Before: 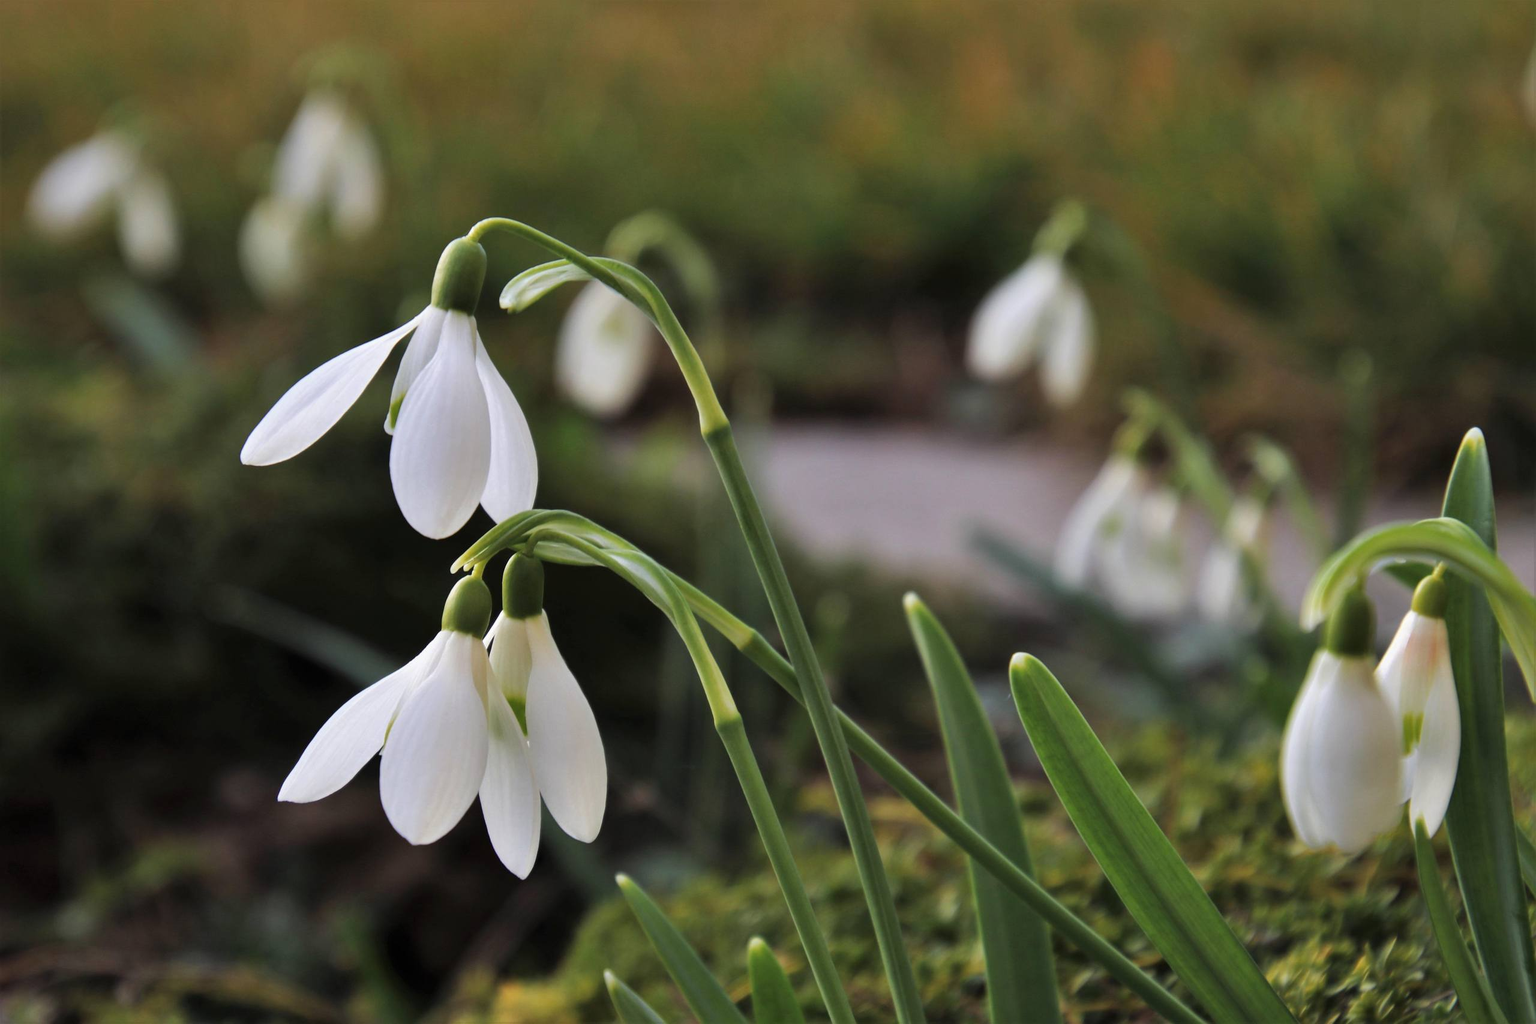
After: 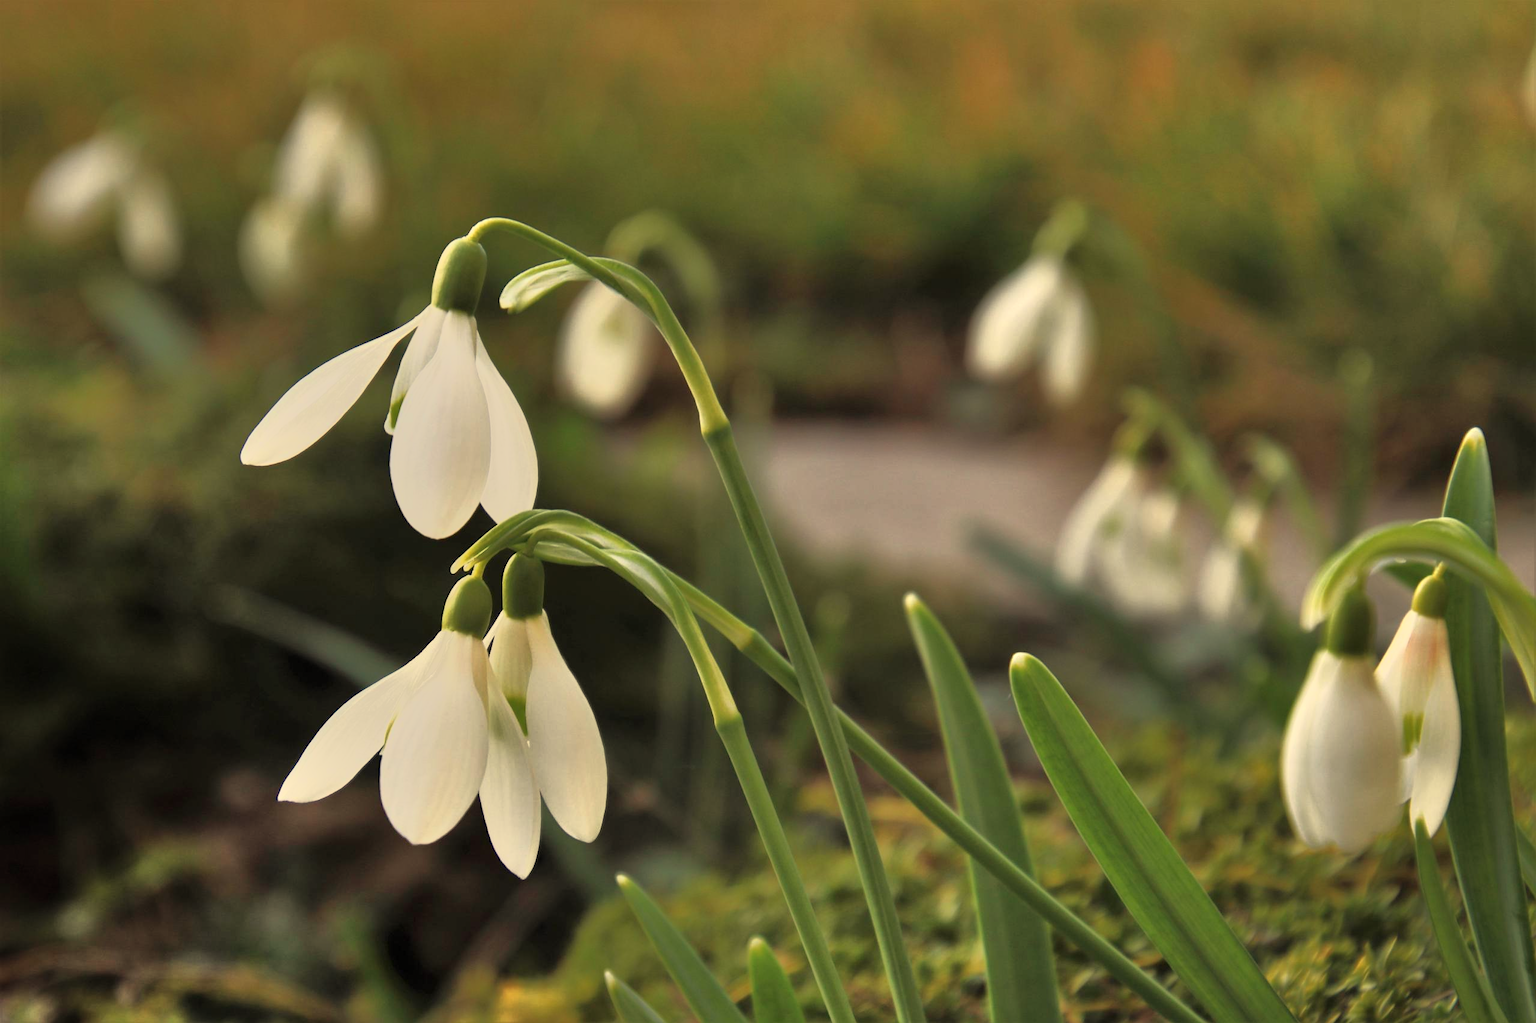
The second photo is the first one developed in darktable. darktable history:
tone equalizer: -7 EV -0.63 EV, -6 EV 1 EV, -5 EV -0.45 EV, -4 EV 0.43 EV, -3 EV 0.41 EV, -2 EV 0.15 EV, -1 EV -0.15 EV, +0 EV -0.39 EV, smoothing diameter 25%, edges refinement/feathering 10, preserve details guided filter
white balance: red 1.08, blue 0.791
exposure: exposure 0.2 EV, compensate highlight preservation false
